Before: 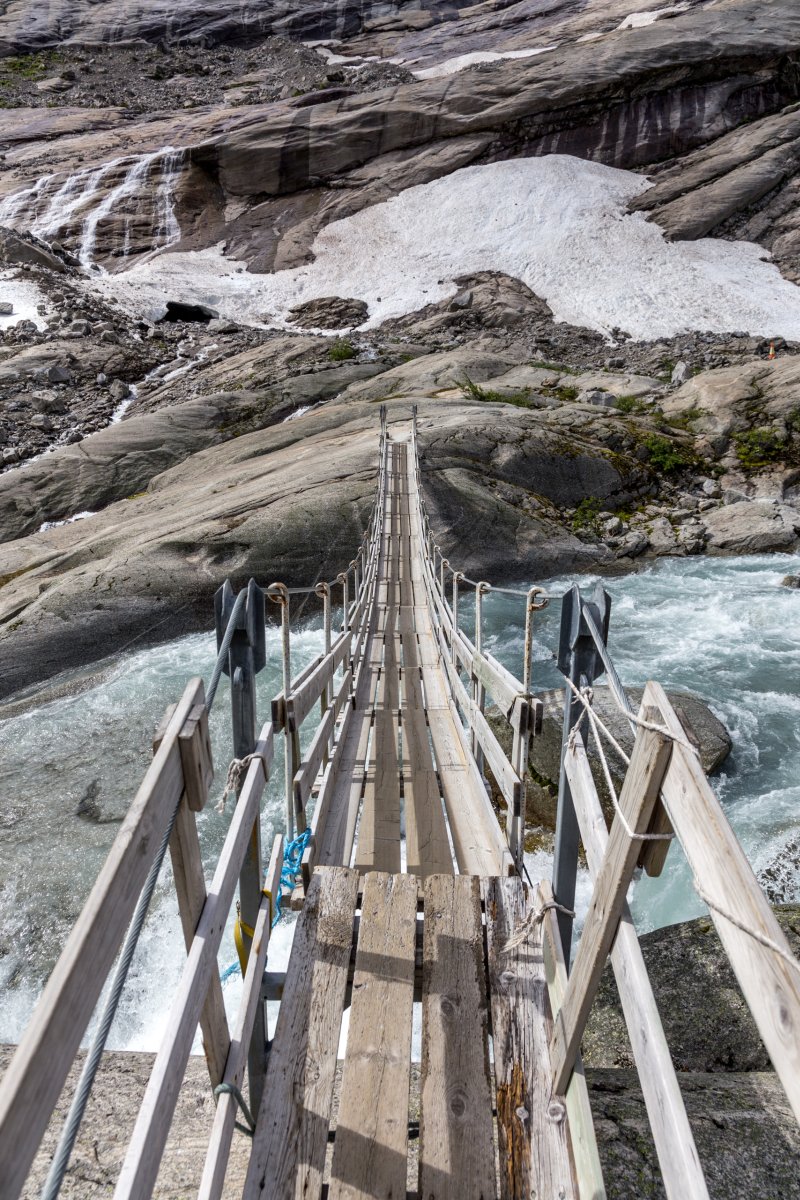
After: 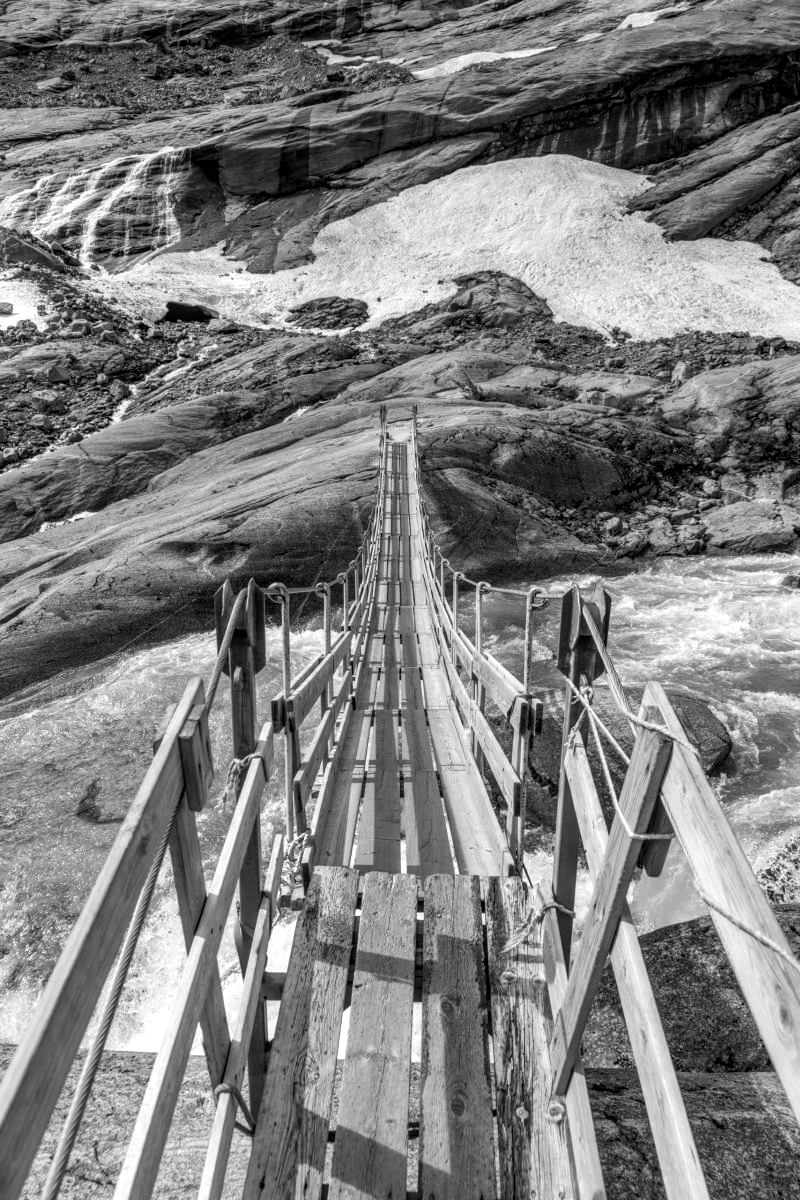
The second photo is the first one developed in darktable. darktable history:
local contrast: on, module defaults
color zones: curves: ch0 [(0, 0.613) (0.01, 0.613) (0.245, 0.448) (0.498, 0.529) (0.642, 0.665) (0.879, 0.777) (0.99, 0.613)]; ch1 [(0, 0) (0.143, 0) (0.286, 0) (0.429, 0) (0.571, 0) (0.714, 0) (0.857, 0)]
